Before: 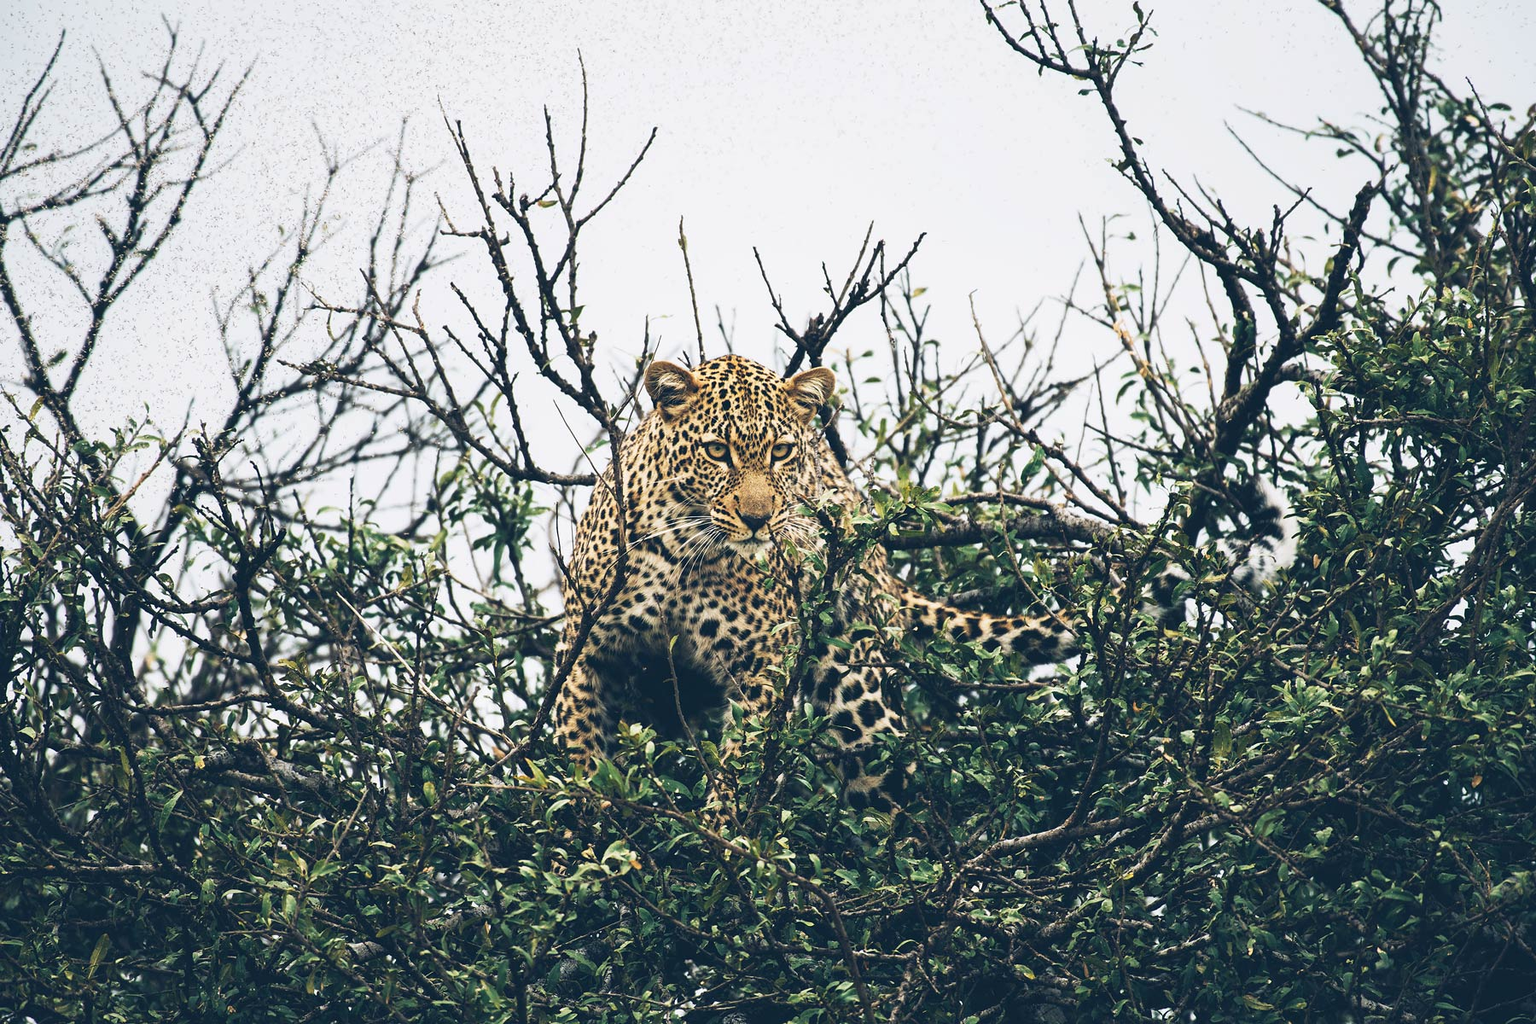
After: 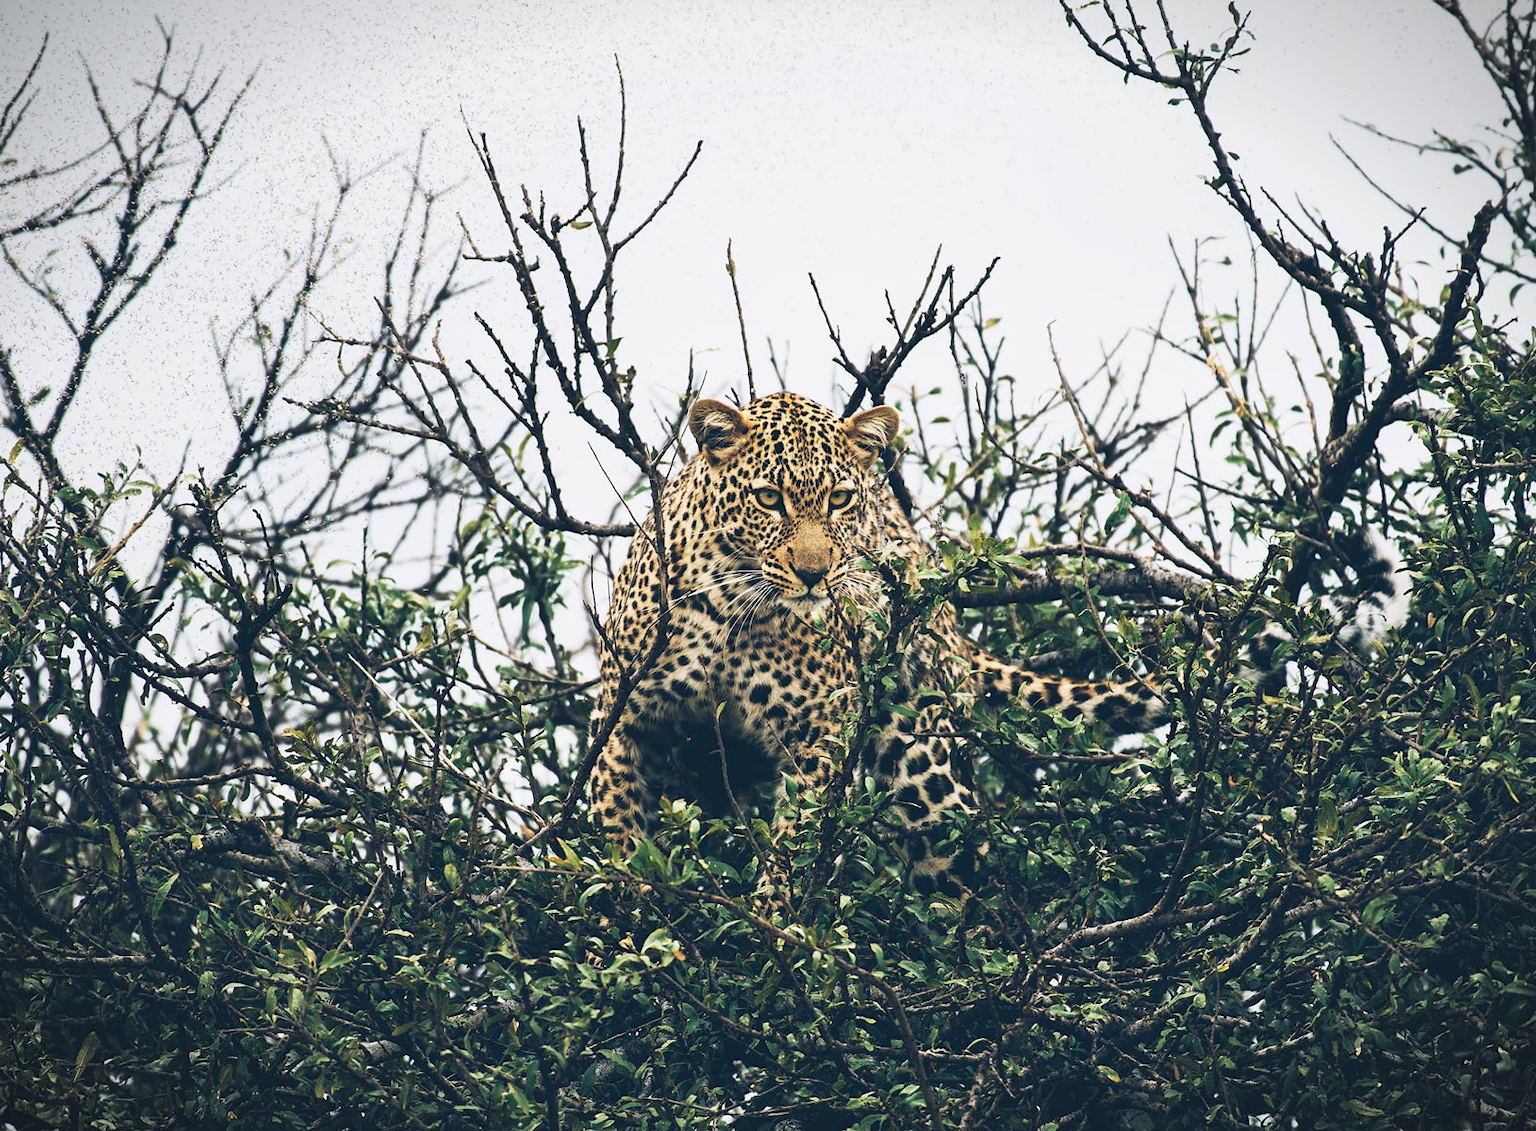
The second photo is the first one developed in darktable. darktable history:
vignetting: fall-off start 100.49%, width/height ratio 1.302
crop and rotate: left 1.408%, right 8.066%
